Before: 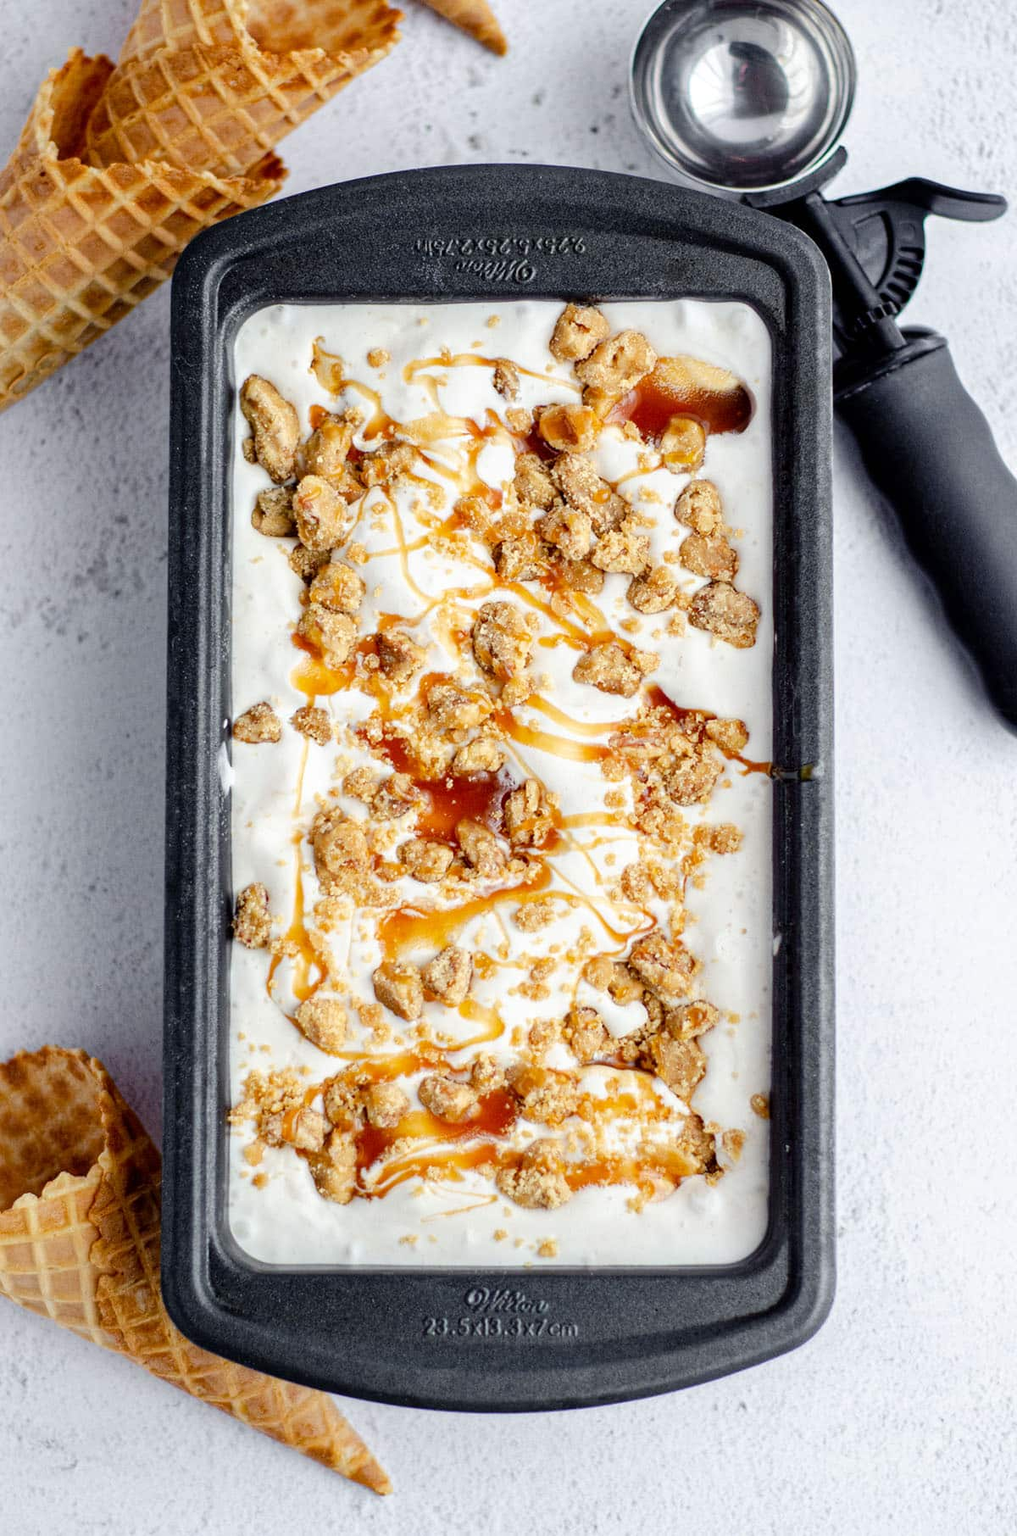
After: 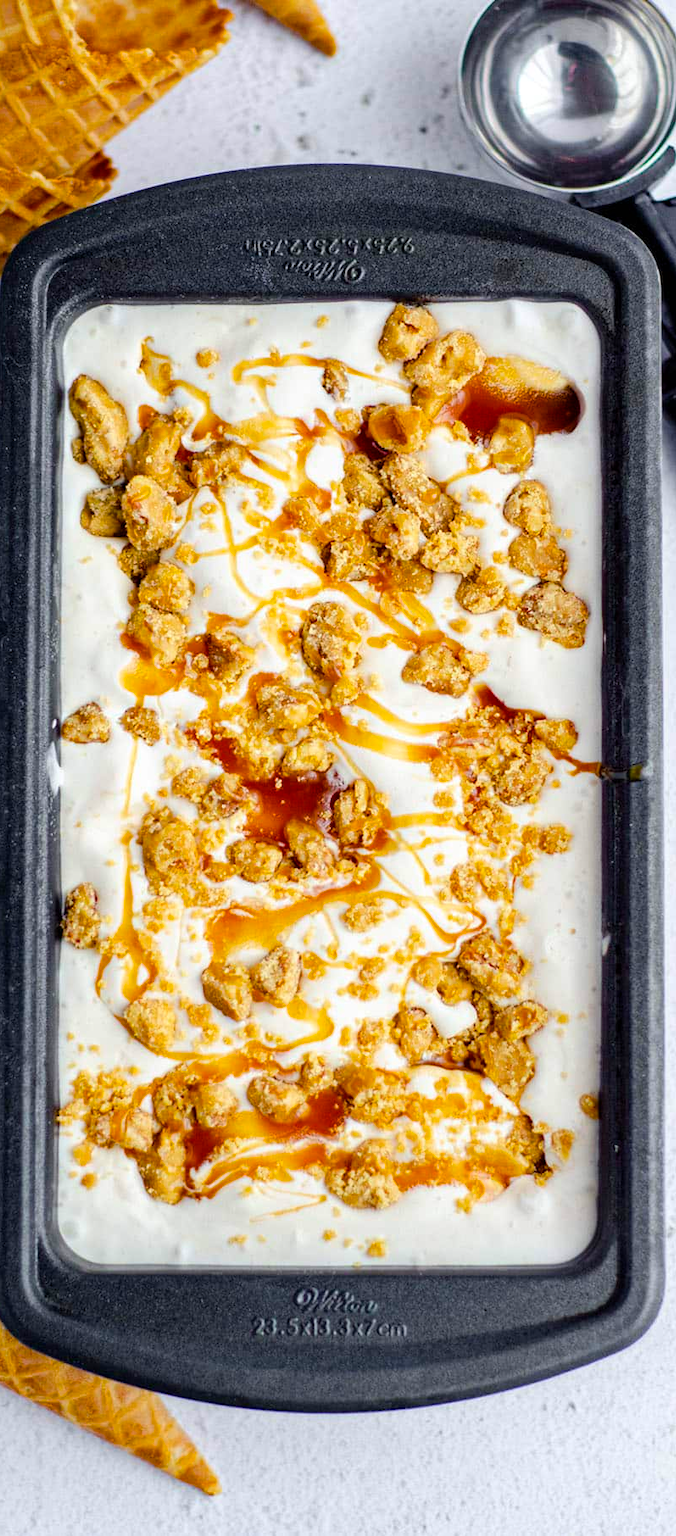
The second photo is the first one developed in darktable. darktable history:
color balance rgb: linear chroma grading › global chroma 15%, perceptual saturation grading › global saturation 30%
crop: left 16.899%, right 16.556%
